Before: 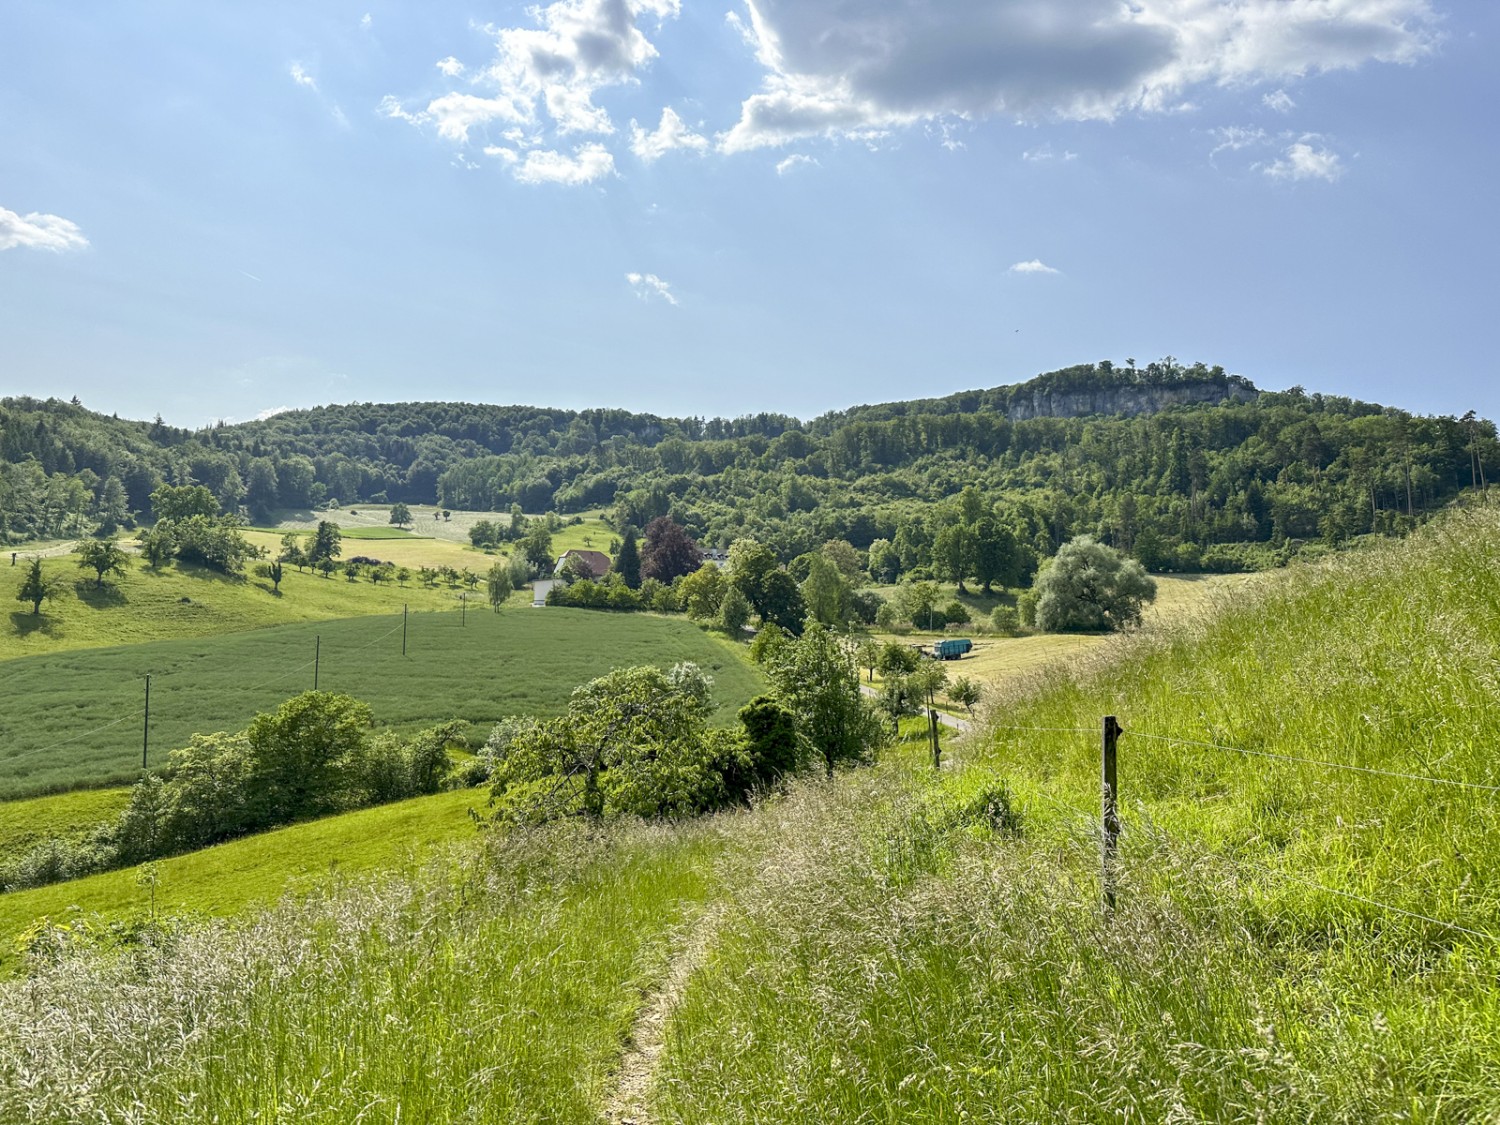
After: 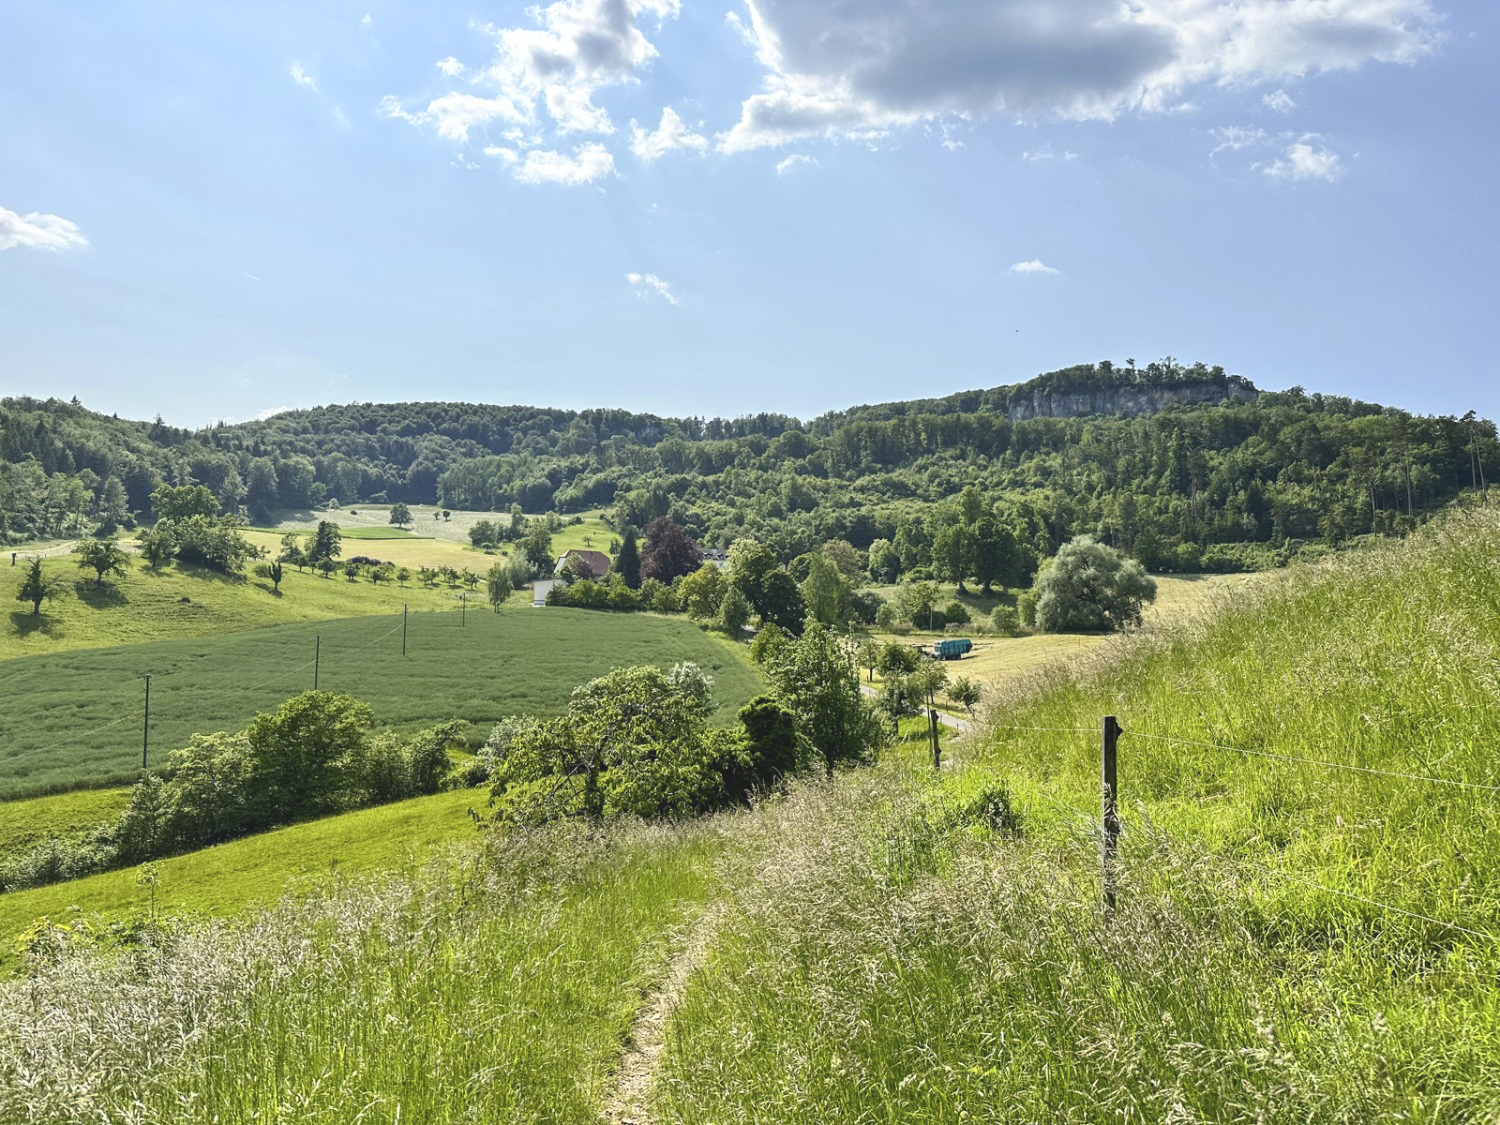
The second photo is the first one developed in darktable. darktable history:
exposure: black level correction -0.015, compensate highlight preservation false
contrast brightness saturation: contrast 0.14
